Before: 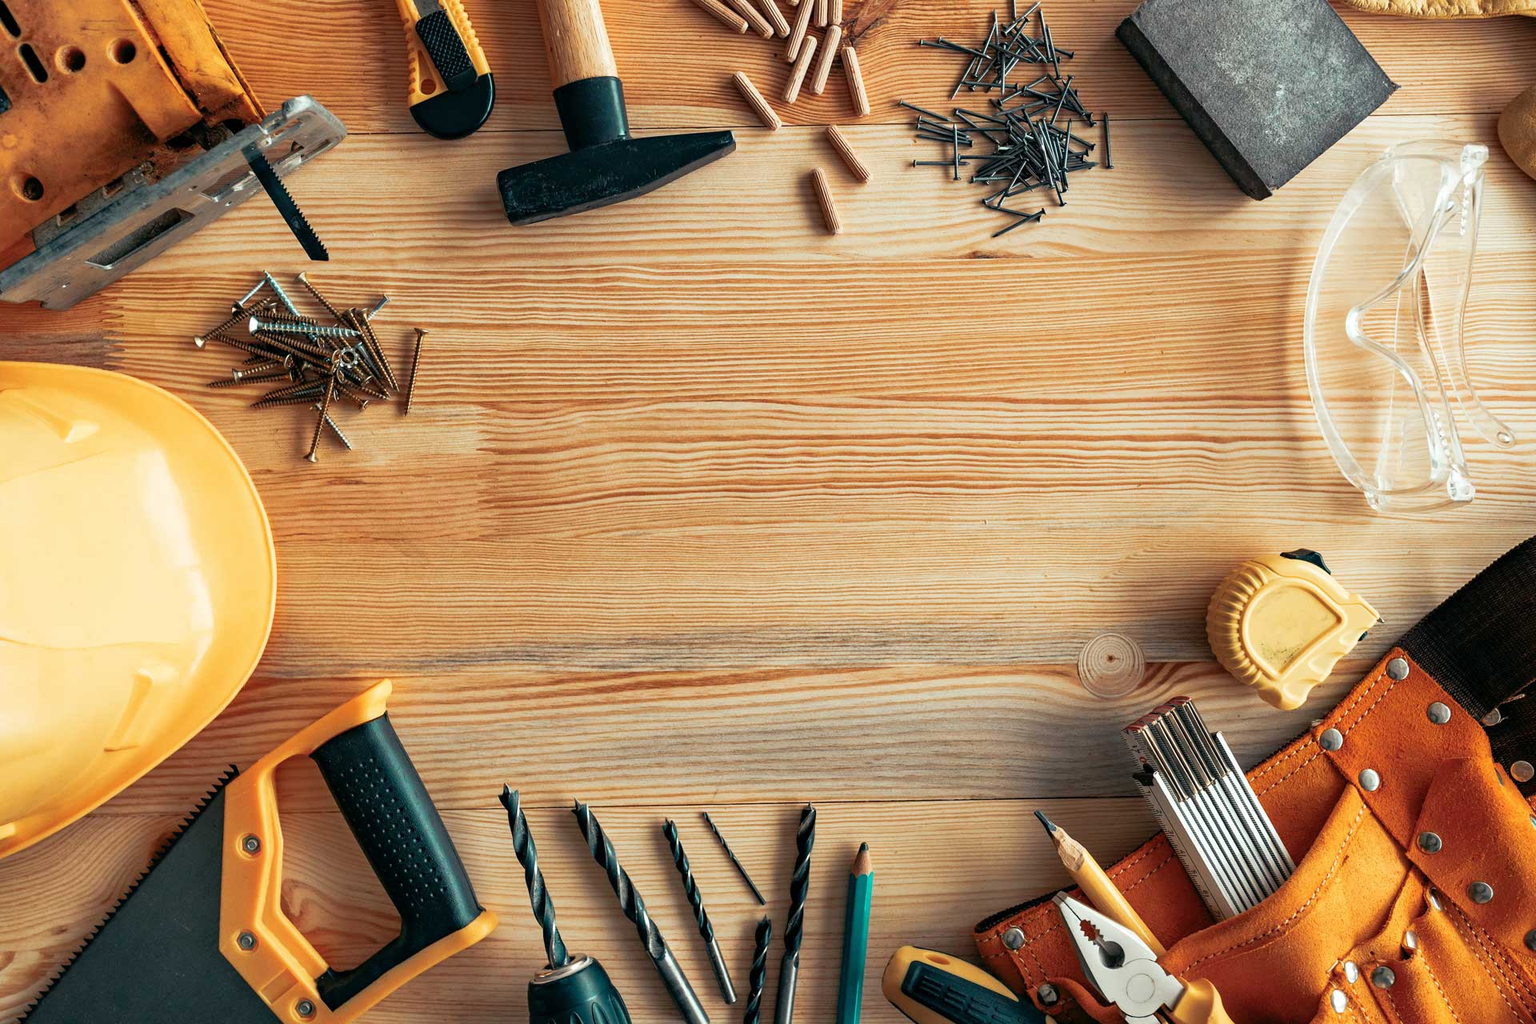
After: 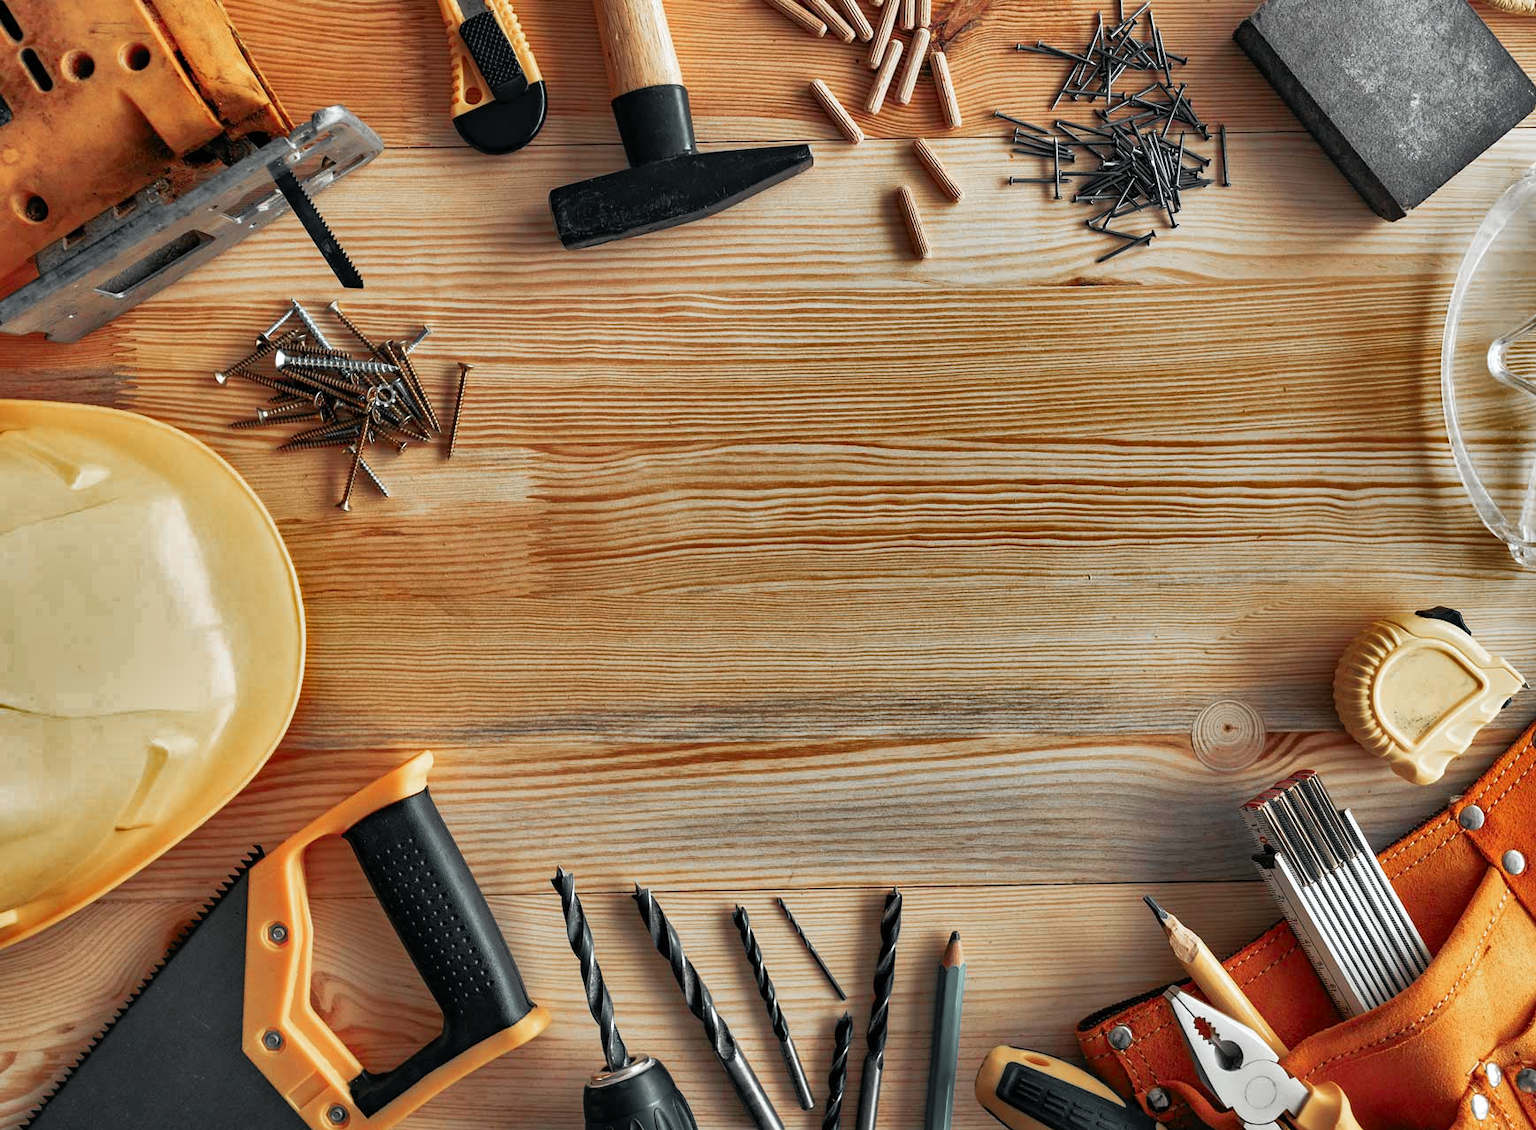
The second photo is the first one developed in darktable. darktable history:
crop: right 9.509%, bottom 0.031%
shadows and highlights: shadows 20.91, highlights -82.73, soften with gaussian
white balance: red 0.988, blue 1.017
color zones: curves: ch1 [(0, 0.638) (0.193, 0.442) (0.286, 0.15) (0.429, 0.14) (0.571, 0.142) (0.714, 0.154) (0.857, 0.175) (1, 0.638)]
